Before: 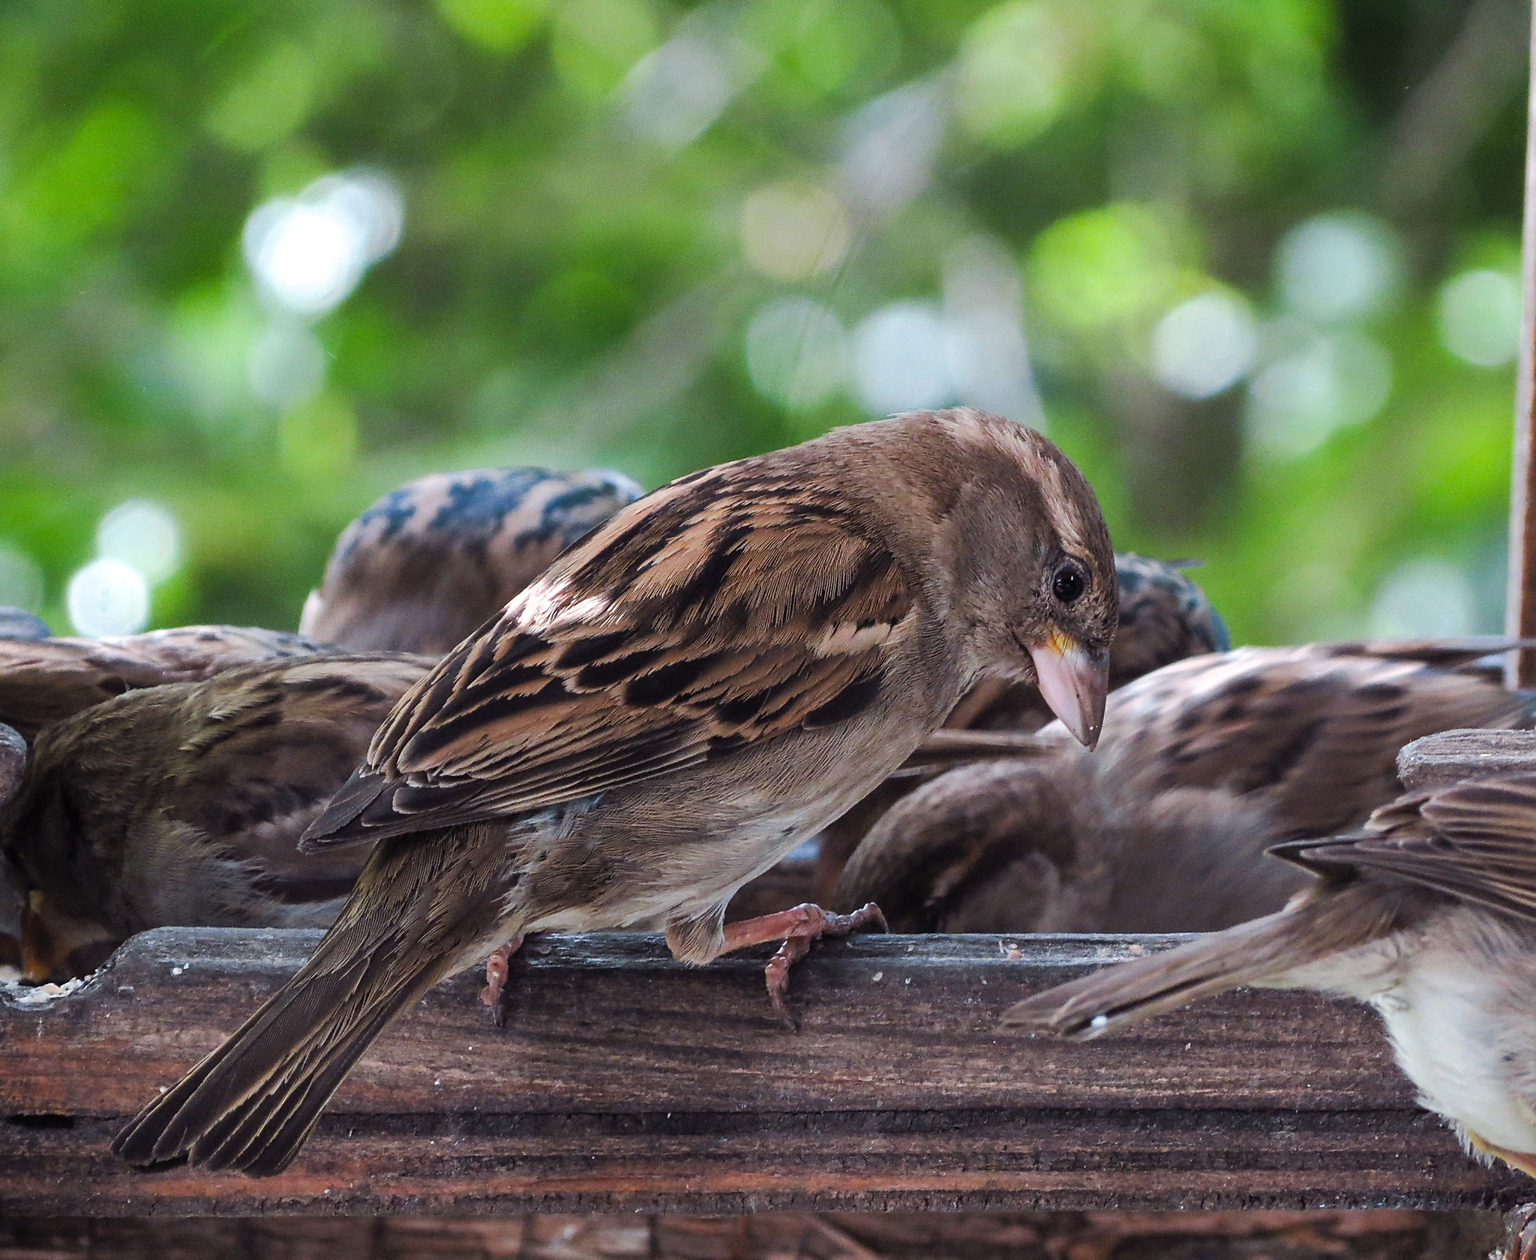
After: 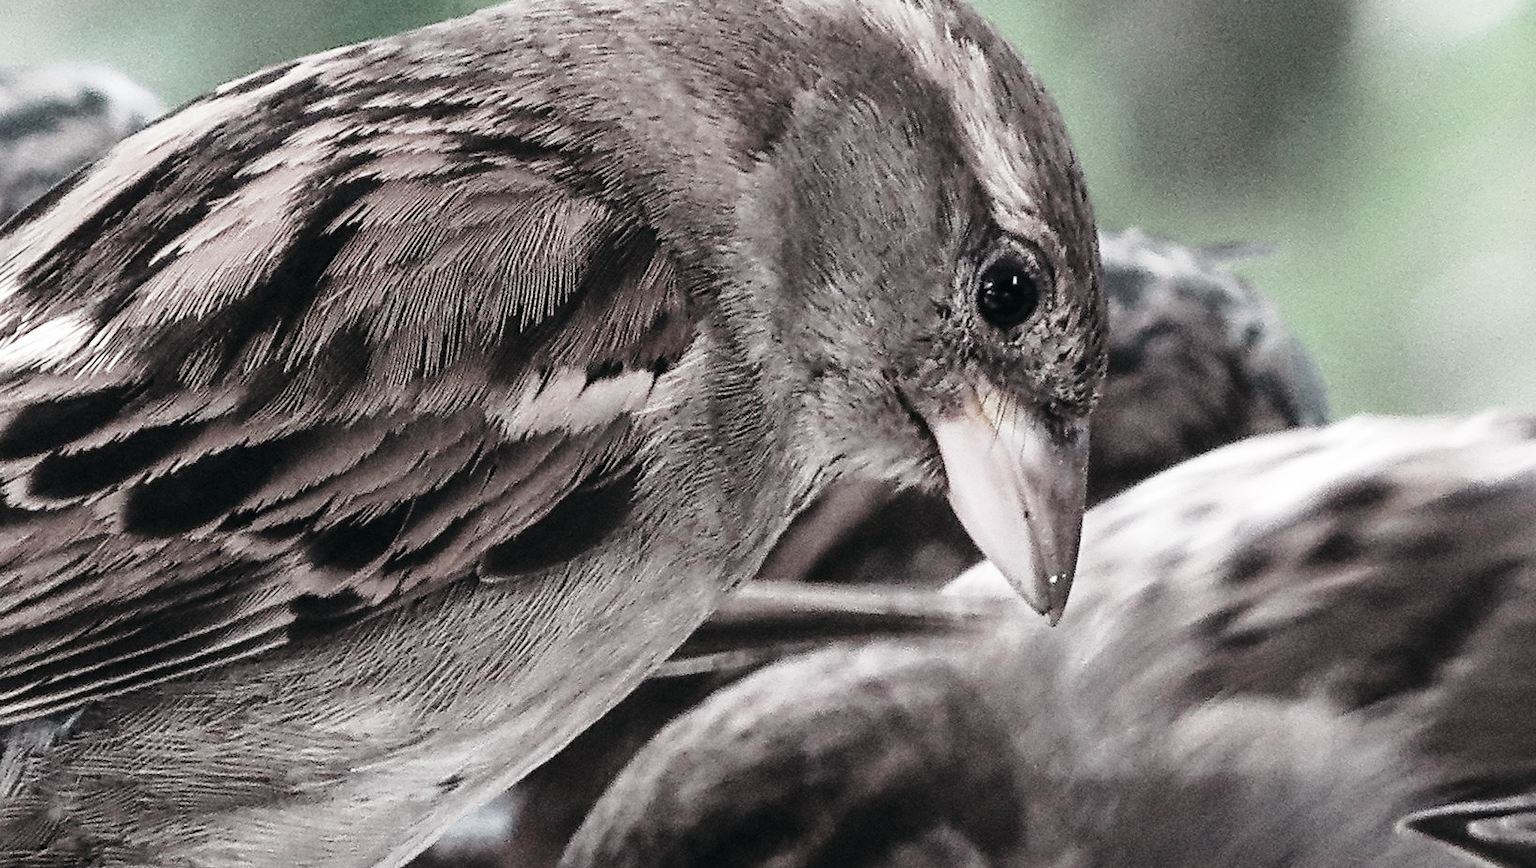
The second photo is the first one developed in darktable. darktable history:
color balance: lift [1, 0.998, 1.001, 1.002], gamma [1, 1.02, 1, 0.98], gain [1, 1.02, 1.003, 0.98]
crop: left 36.607%, top 34.735%, right 13.146%, bottom 30.611%
color contrast: green-magenta contrast 0.3, blue-yellow contrast 0.15
base curve: curves: ch0 [(0, 0) (0.028, 0.03) (0.121, 0.232) (0.46, 0.748) (0.859, 0.968) (1, 1)], preserve colors none
